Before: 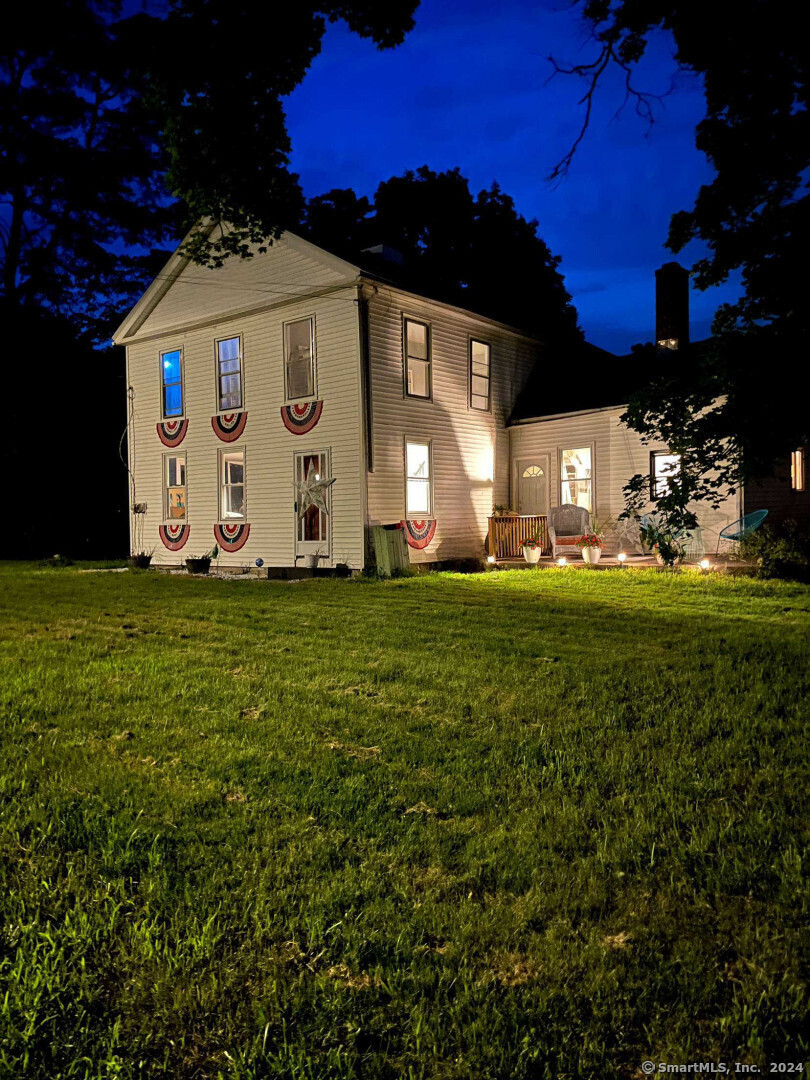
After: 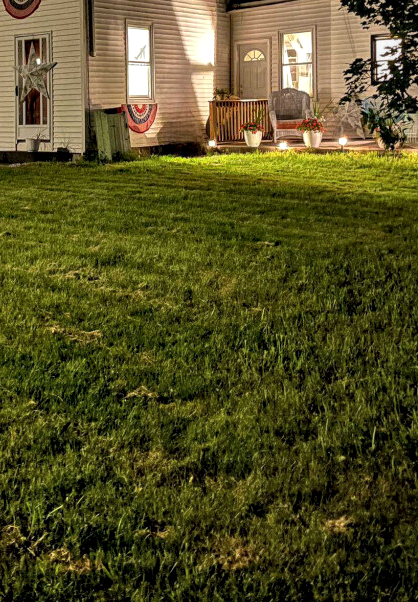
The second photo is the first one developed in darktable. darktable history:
crop: left 34.495%, top 38.54%, right 13.85%, bottom 5.111%
local contrast: detail 130%
